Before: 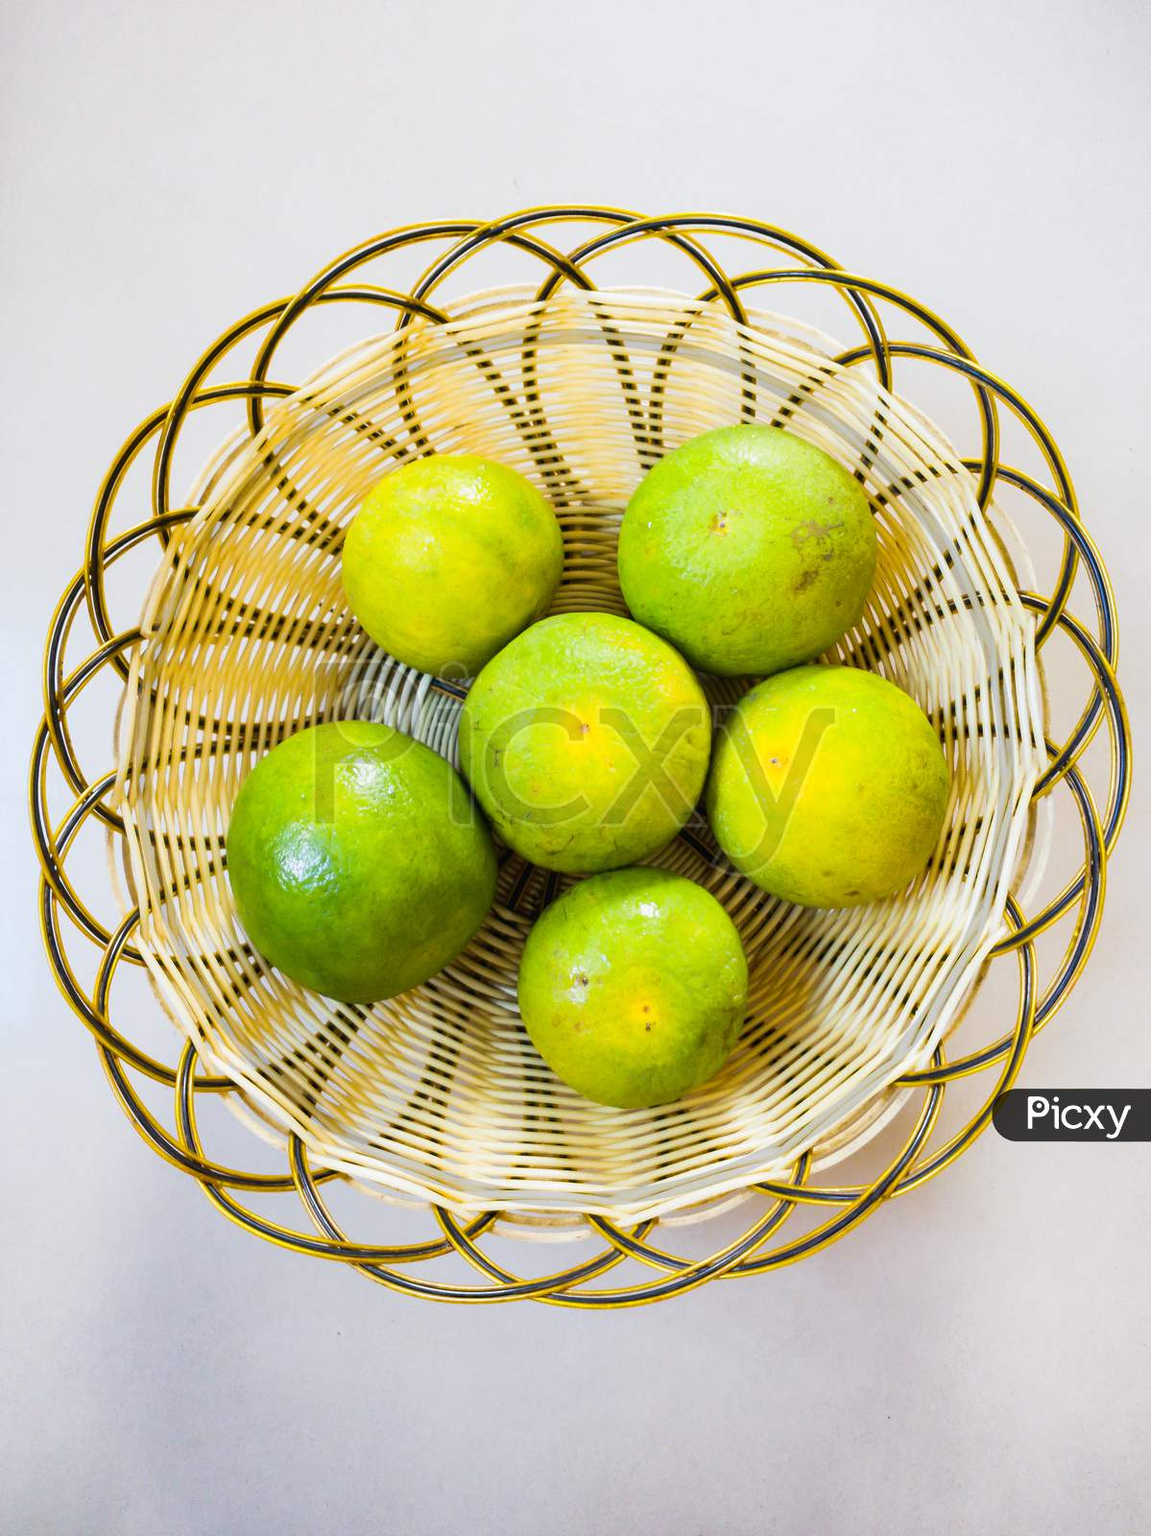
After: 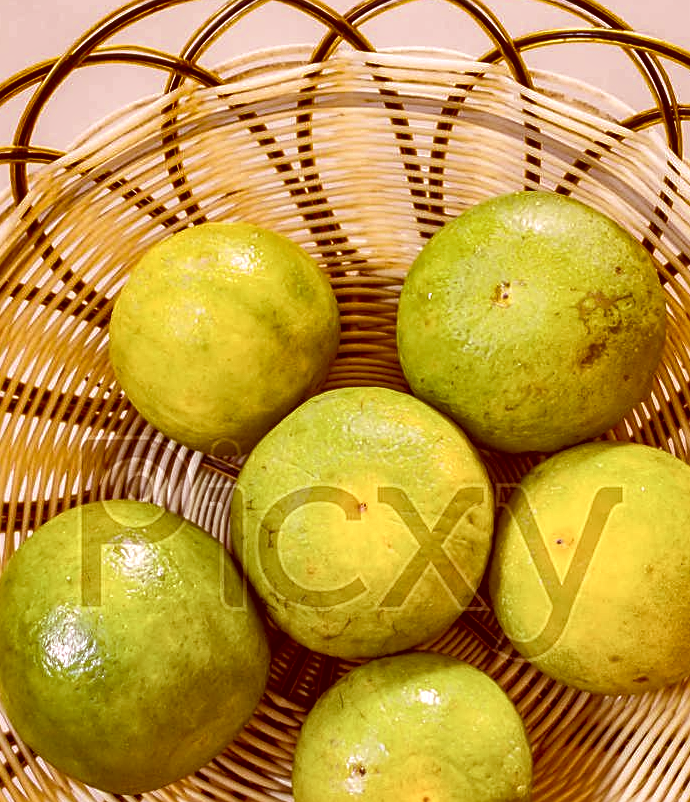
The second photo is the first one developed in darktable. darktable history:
color correction: highlights a* 9.09, highlights b* 8.48, shadows a* 39.33, shadows b* 39.68, saturation 0.799
crop: left 20.62%, top 15.709%, right 21.793%, bottom 34.144%
color balance rgb: highlights gain › chroma 0.167%, highlights gain › hue 330.07°, linear chroma grading › shadows -2.485%, linear chroma grading › highlights -14.5%, linear chroma grading › global chroma -9.569%, linear chroma grading › mid-tones -10.124%, perceptual saturation grading › global saturation 25.363%
tone equalizer: -8 EV 0.005 EV, -7 EV -0.042 EV, -6 EV 0.044 EV, -5 EV 0.033 EV, -4 EV 0.281 EV, -3 EV 0.644 EV, -2 EV 0.557 EV, -1 EV 0.213 EV, +0 EV 0.013 EV
contrast brightness saturation: saturation -0.059
local contrast: detail 130%
sharpen: on, module defaults
shadows and highlights: radius 118.27, shadows 41.65, highlights -62.21, soften with gaussian
